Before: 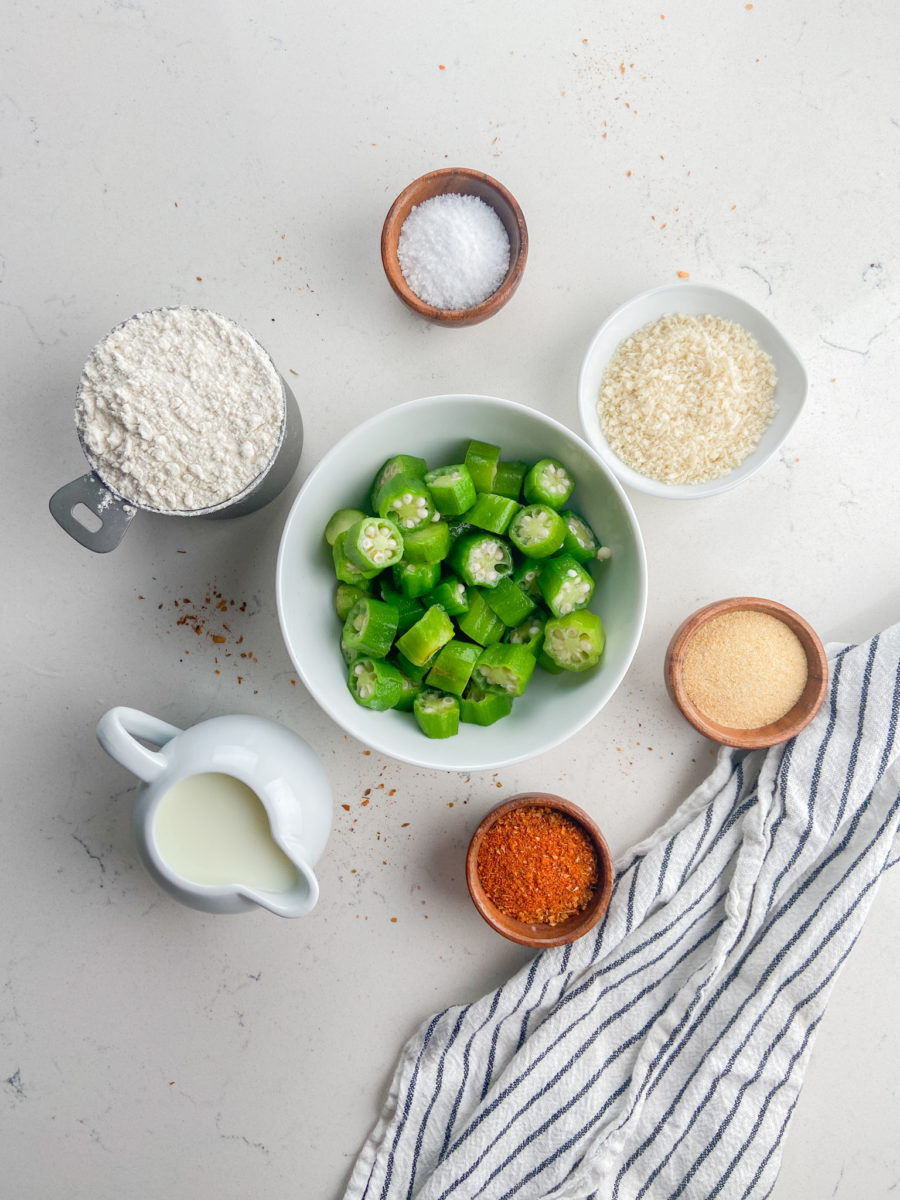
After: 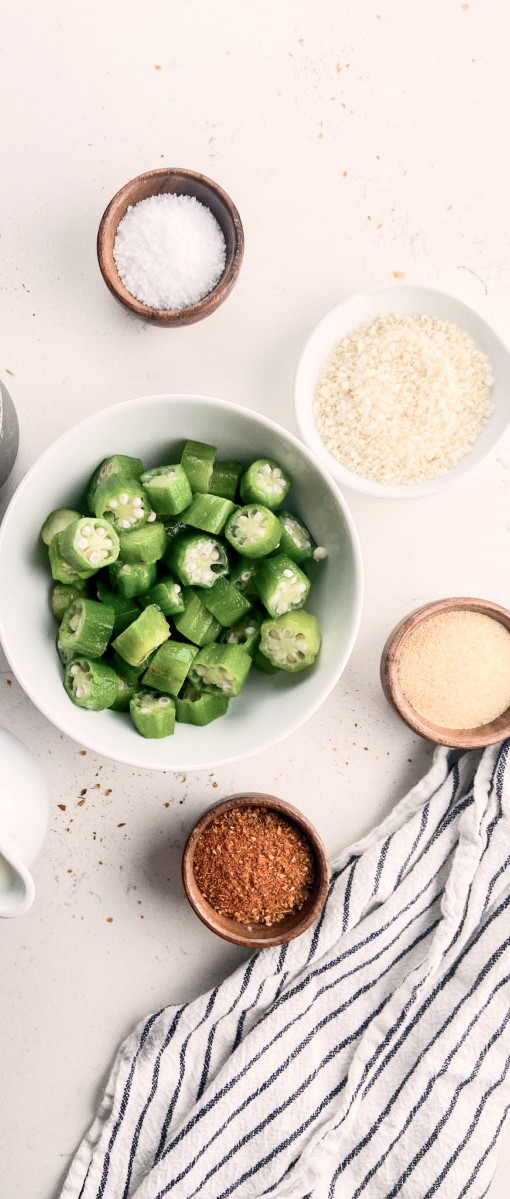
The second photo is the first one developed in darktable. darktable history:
color correction: highlights a* 5.53, highlights b* 5.24, saturation 0.642
crop: left 31.578%, top 0.004%, right 11.734%
contrast brightness saturation: contrast 0.299
levels: white 99.91%, levels [0.018, 0.493, 1]
